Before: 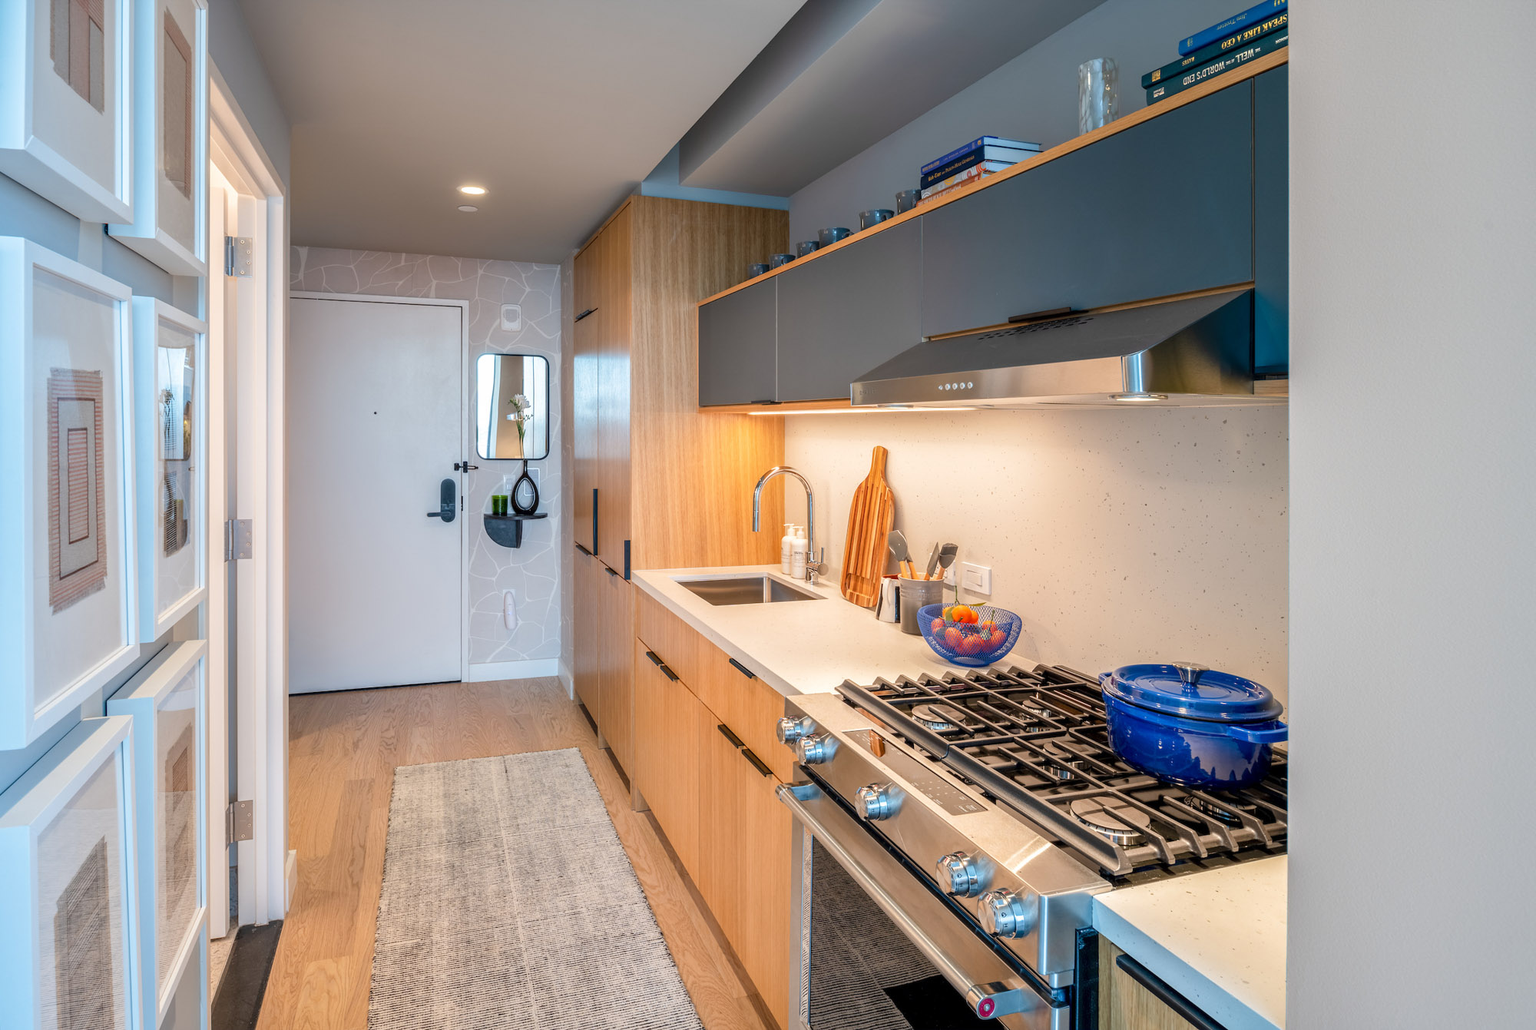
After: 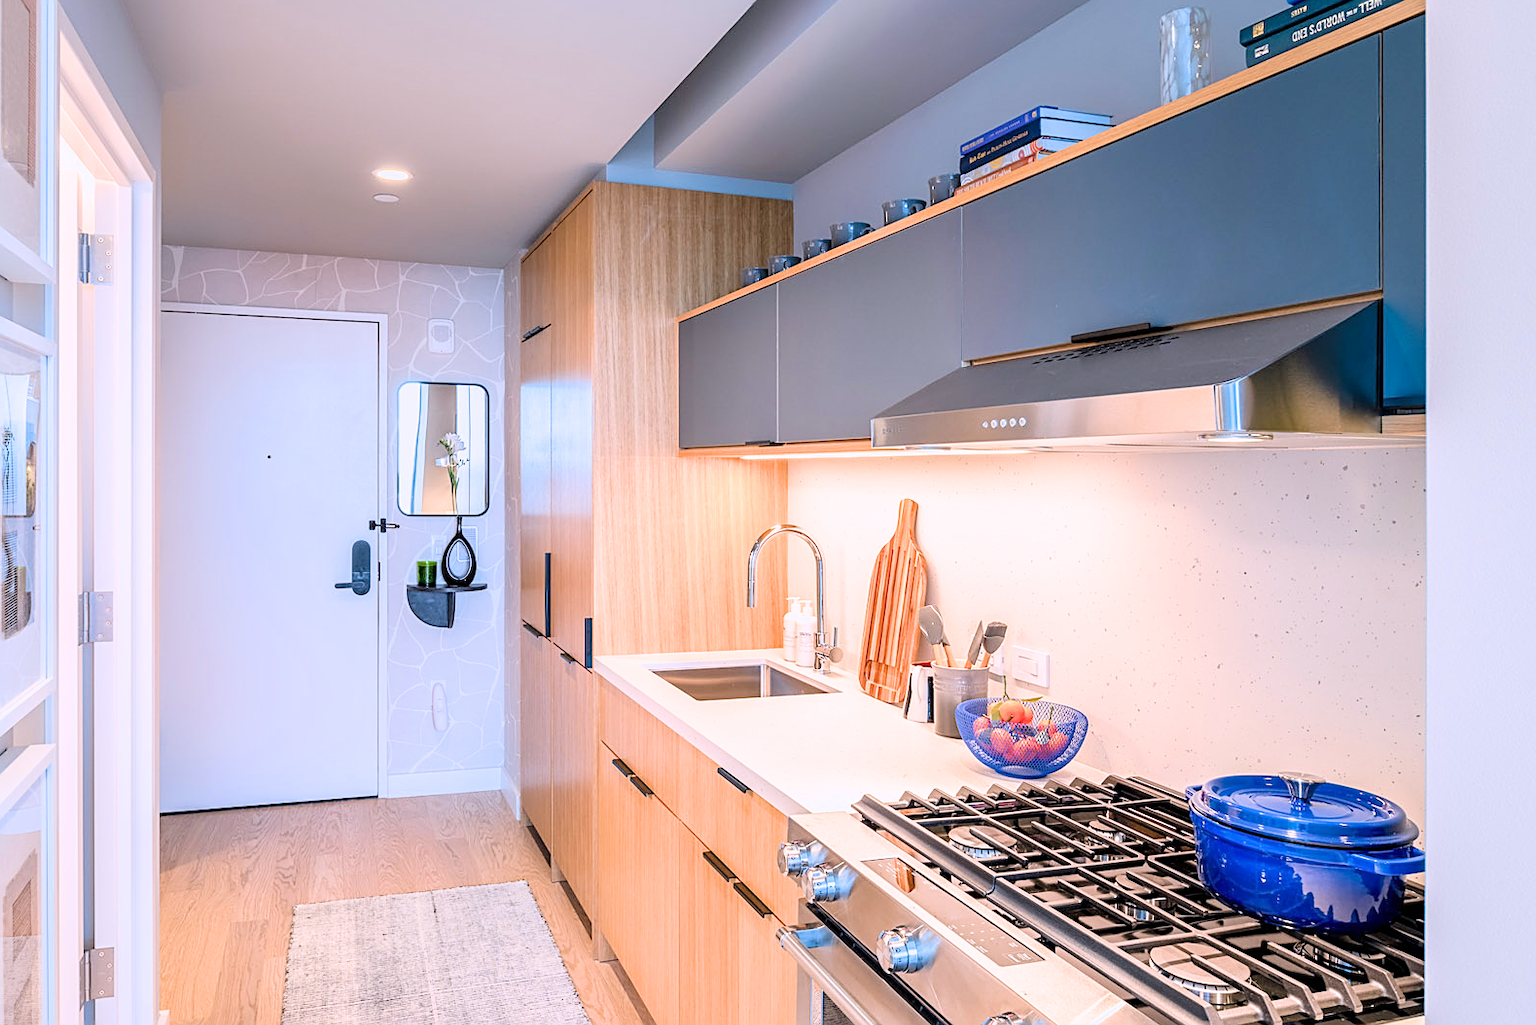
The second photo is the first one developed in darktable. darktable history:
crop and rotate: left 10.626%, top 5.106%, right 10.414%, bottom 16.248%
sharpen: on, module defaults
filmic rgb: black relative exposure -8.15 EV, white relative exposure 3.77 EV, hardness 4.47, color science v6 (2022)
exposure: black level correction 0, exposure 1.1 EV, compensate highlight preservation false
color calibration: illuminant custom, x 0.363, y 0.384, temperature 4527.88 K
